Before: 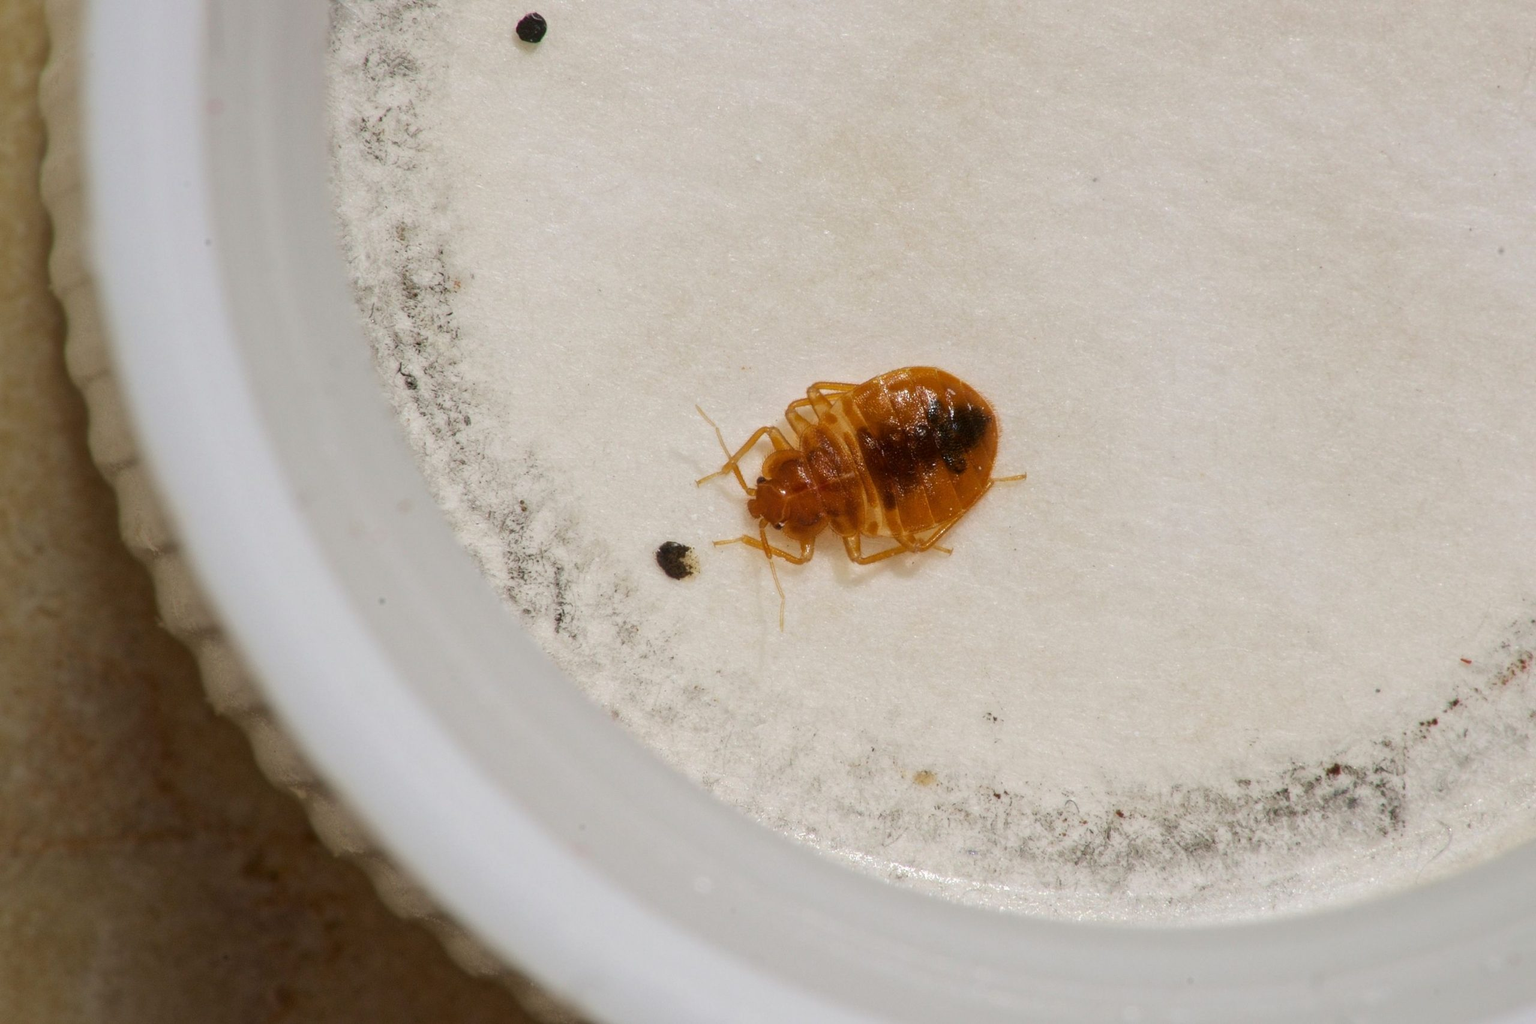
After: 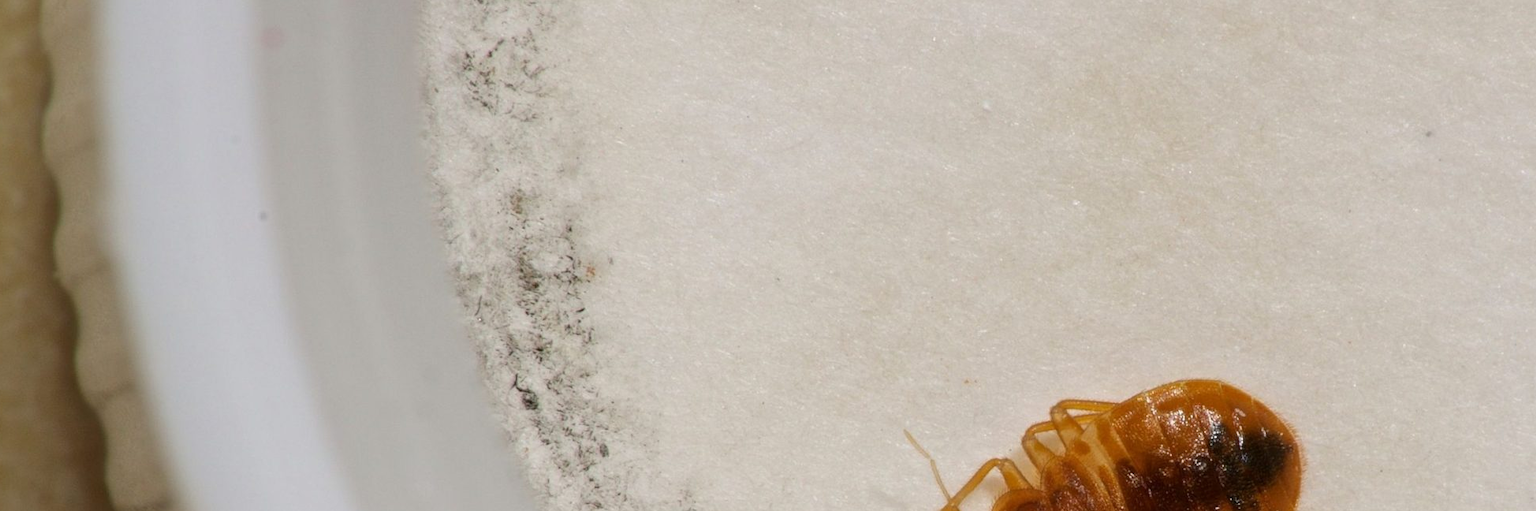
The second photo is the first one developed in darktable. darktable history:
crop: left 0.521%, top 7.635%, right 23.364%, bottom 54.344%
